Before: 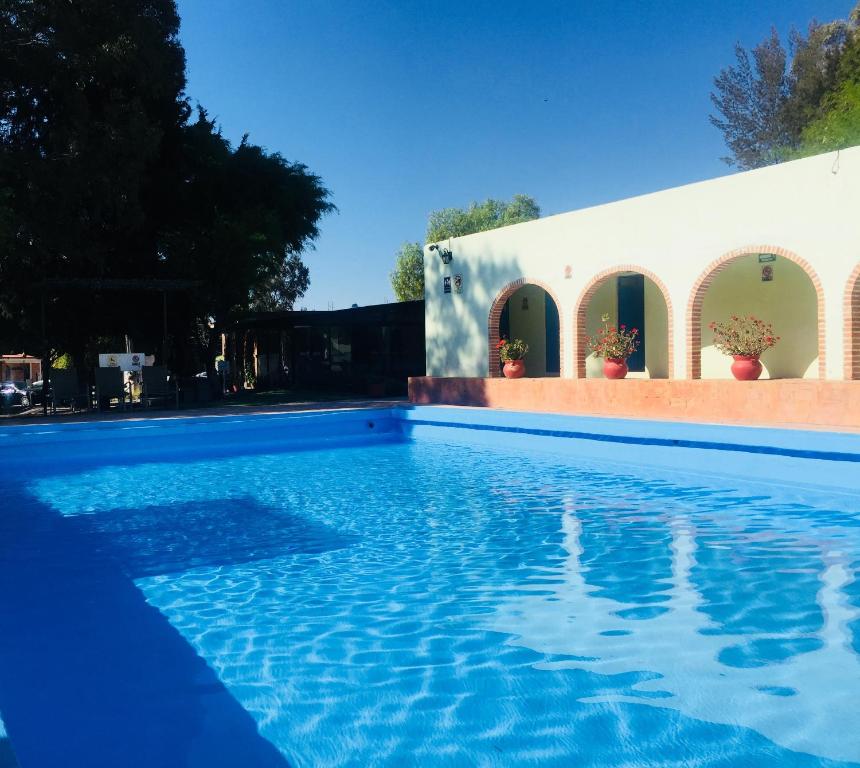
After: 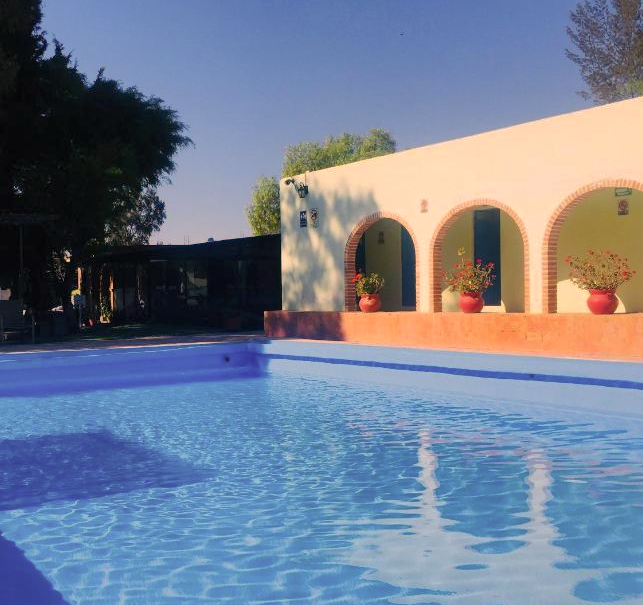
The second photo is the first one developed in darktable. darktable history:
crop: left 16.768%, top 8.653%, right 8.362%, bottom 12.485%
color correction: highlights a* 17.88, highlights b* 18.79
shadows and highlights: shadows 40, highlights -60
